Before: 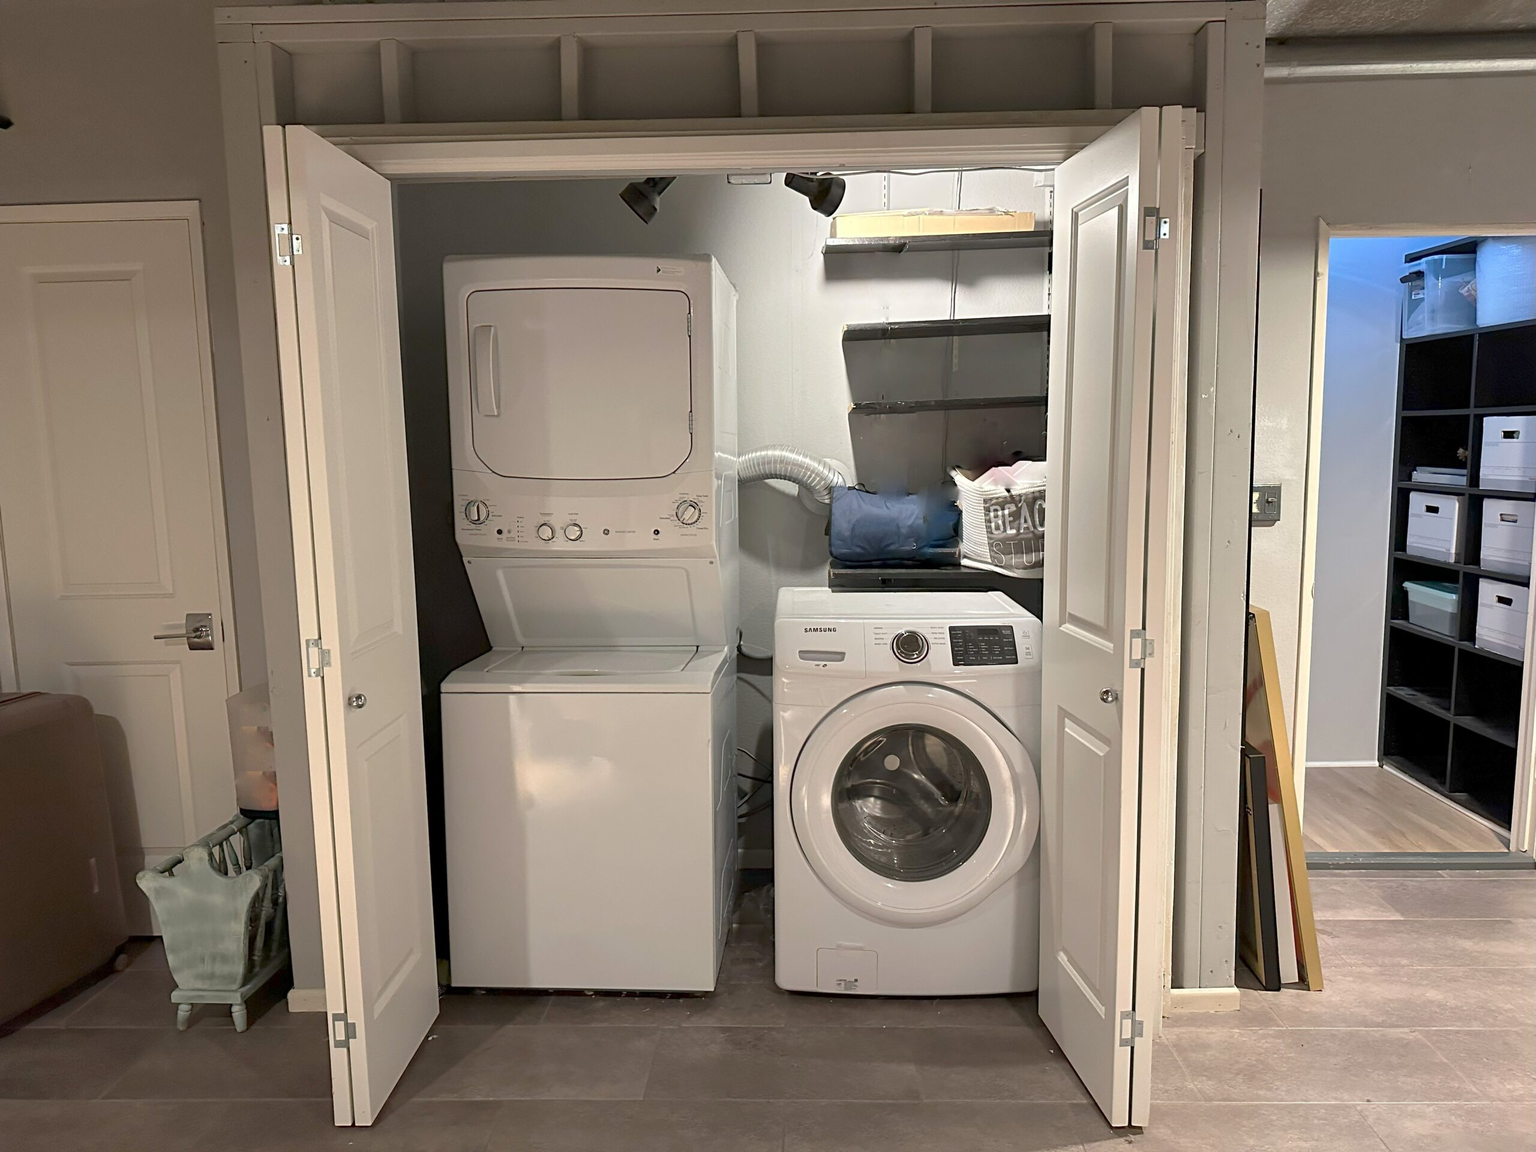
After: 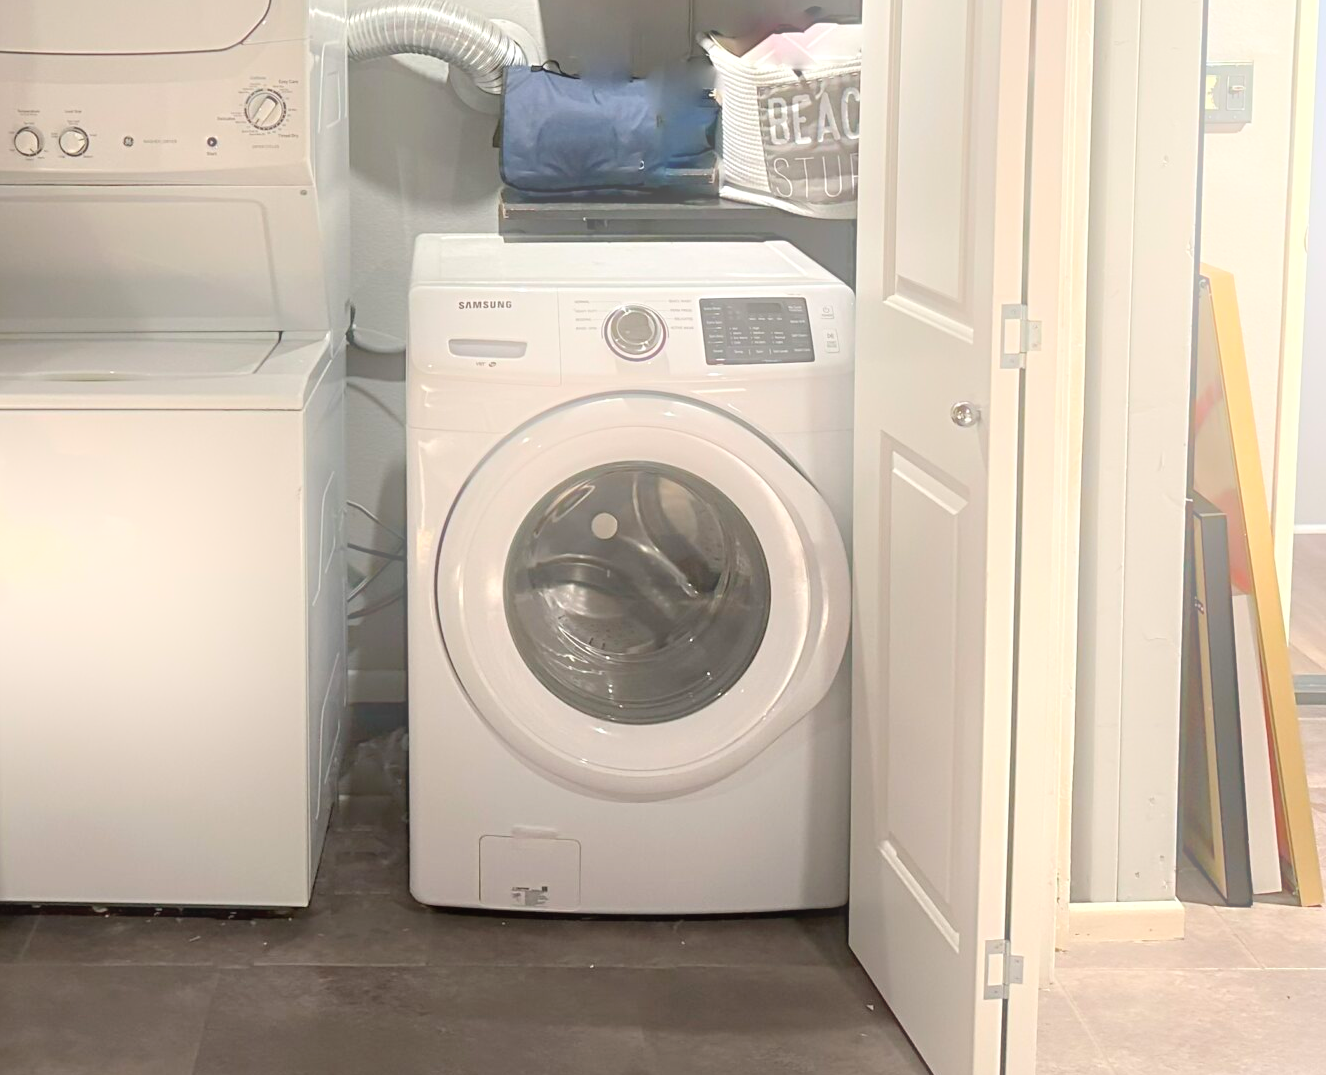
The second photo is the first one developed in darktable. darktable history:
bloom: threshold 82.5%, strength 16.25%
crop: left 34.479%, top 38.822%, right 13.718%, bottom 5.172%
exposure: exposure 0.197 EV, compensate highlight preservation false
